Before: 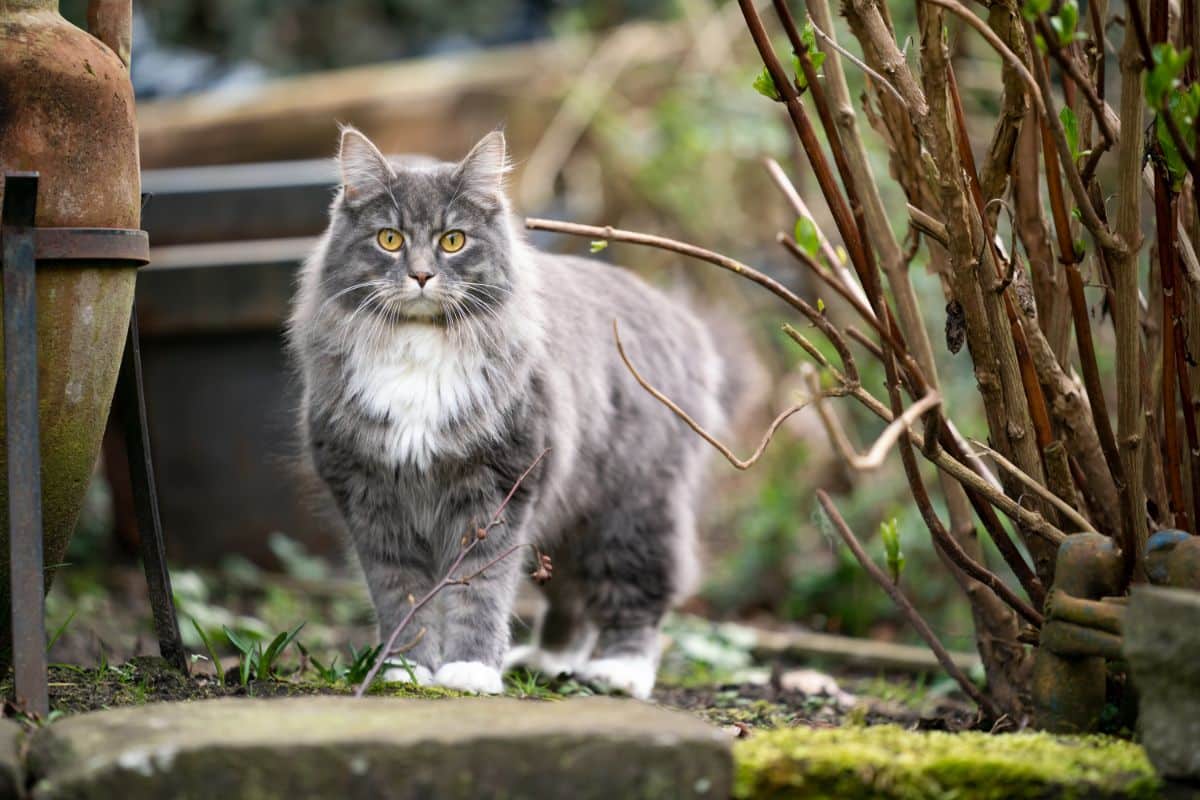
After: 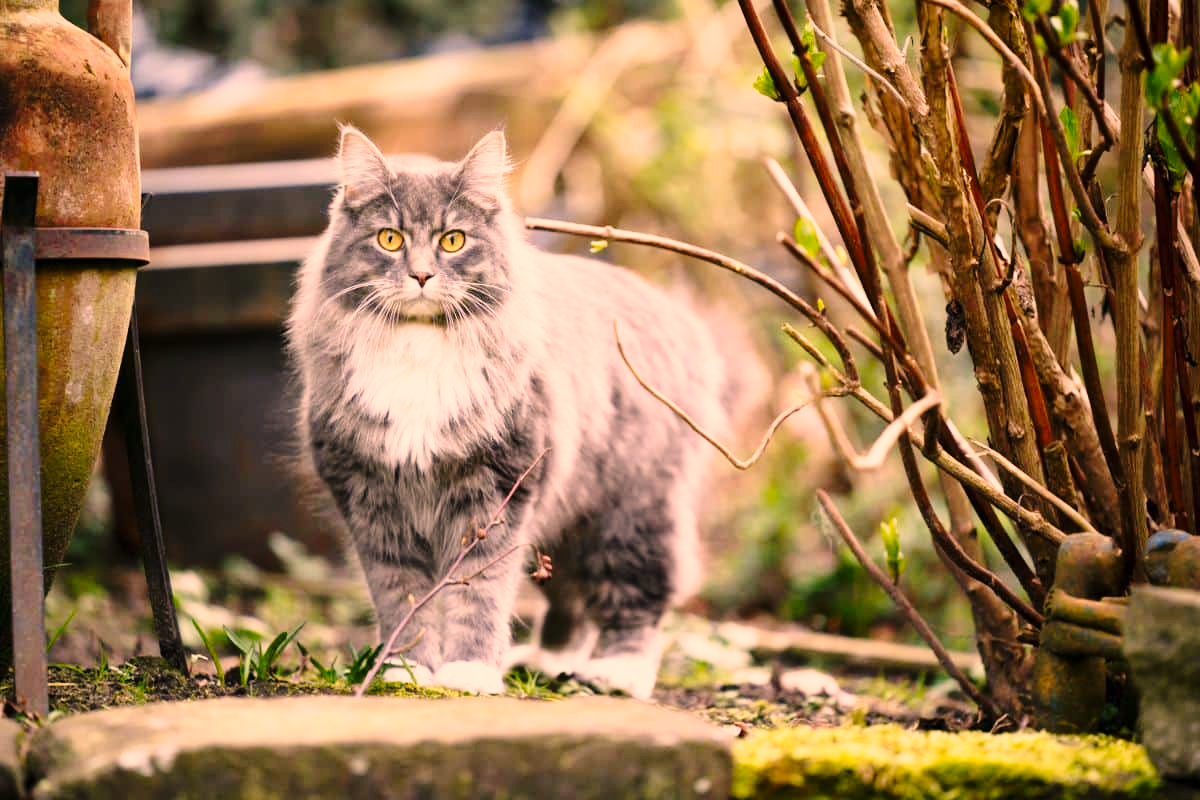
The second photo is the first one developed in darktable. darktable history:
base curve: curves: ch0 [(0, 0) (0.028, 0.03) (0.121, 0.232) (0.46, 0.748) (0.859, 0.968) (1, 1)], preserve colors none
color correction: highlights a* 20.56, highlights b* 19.7
